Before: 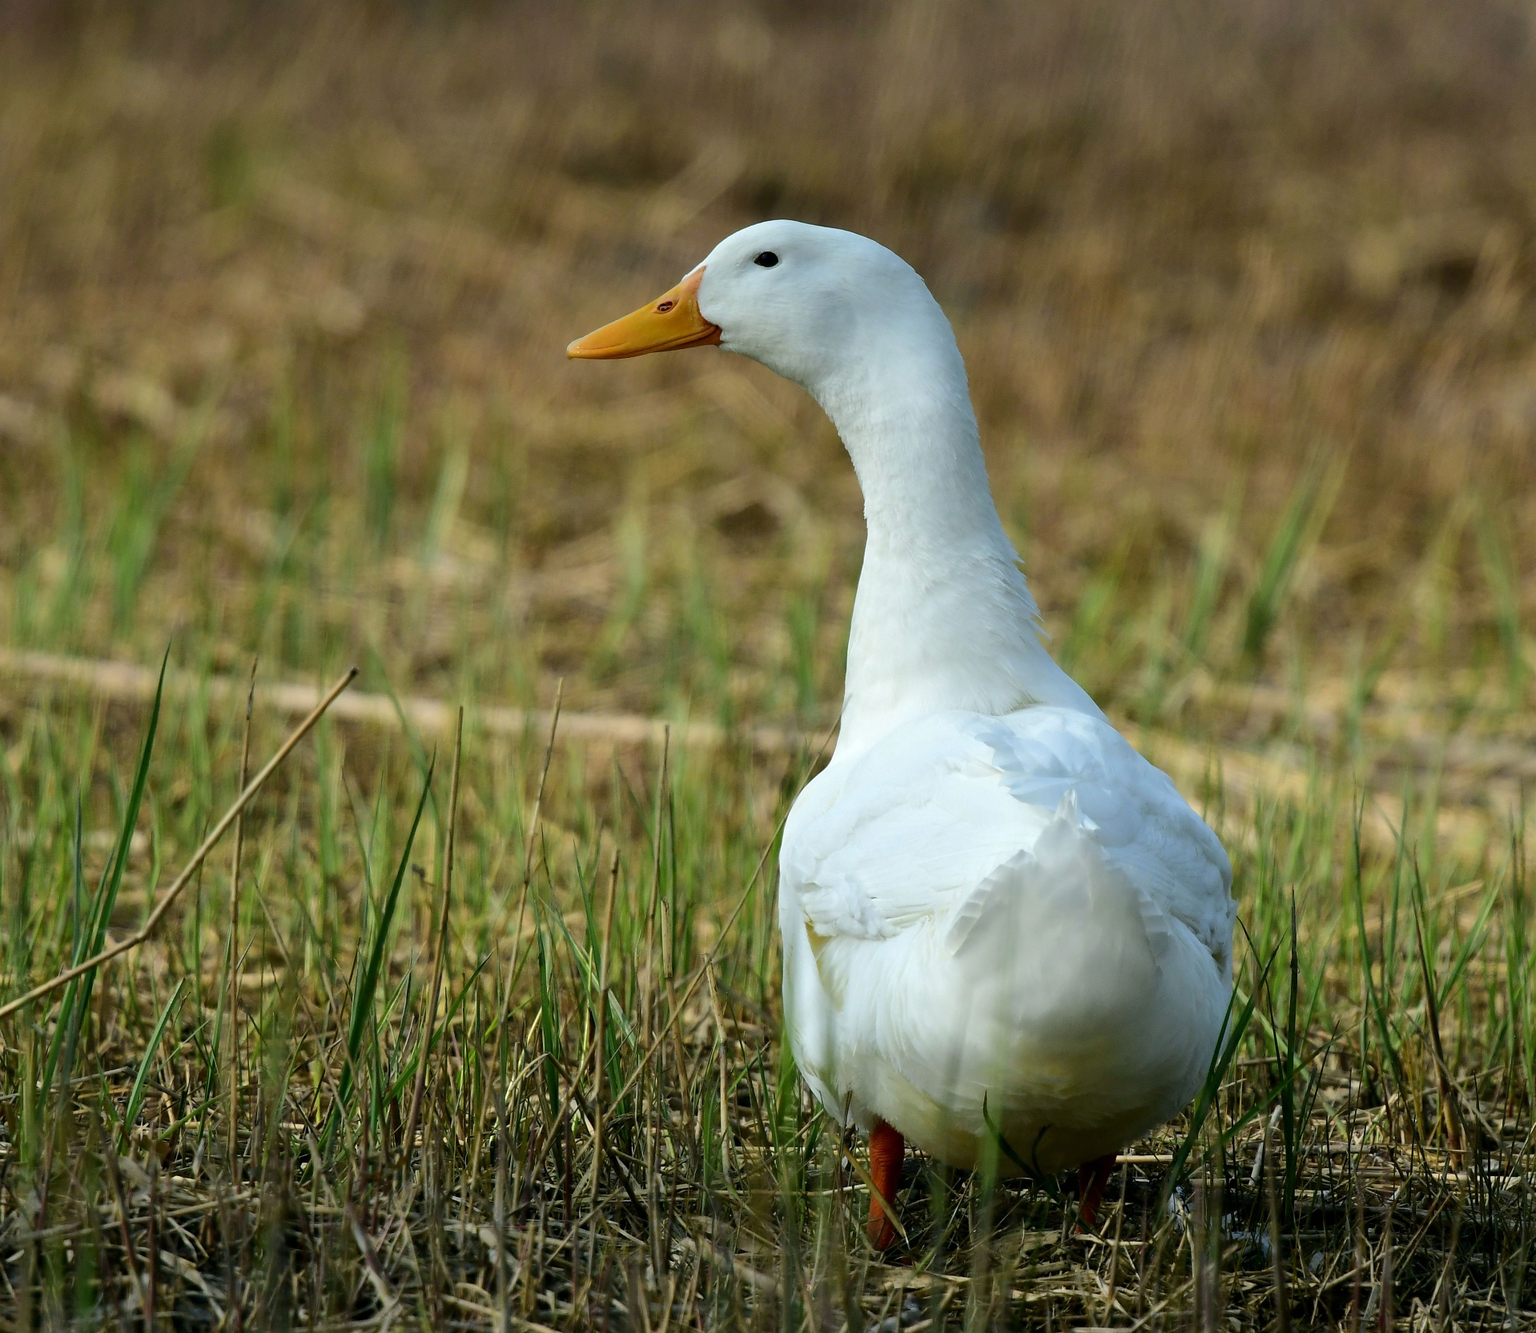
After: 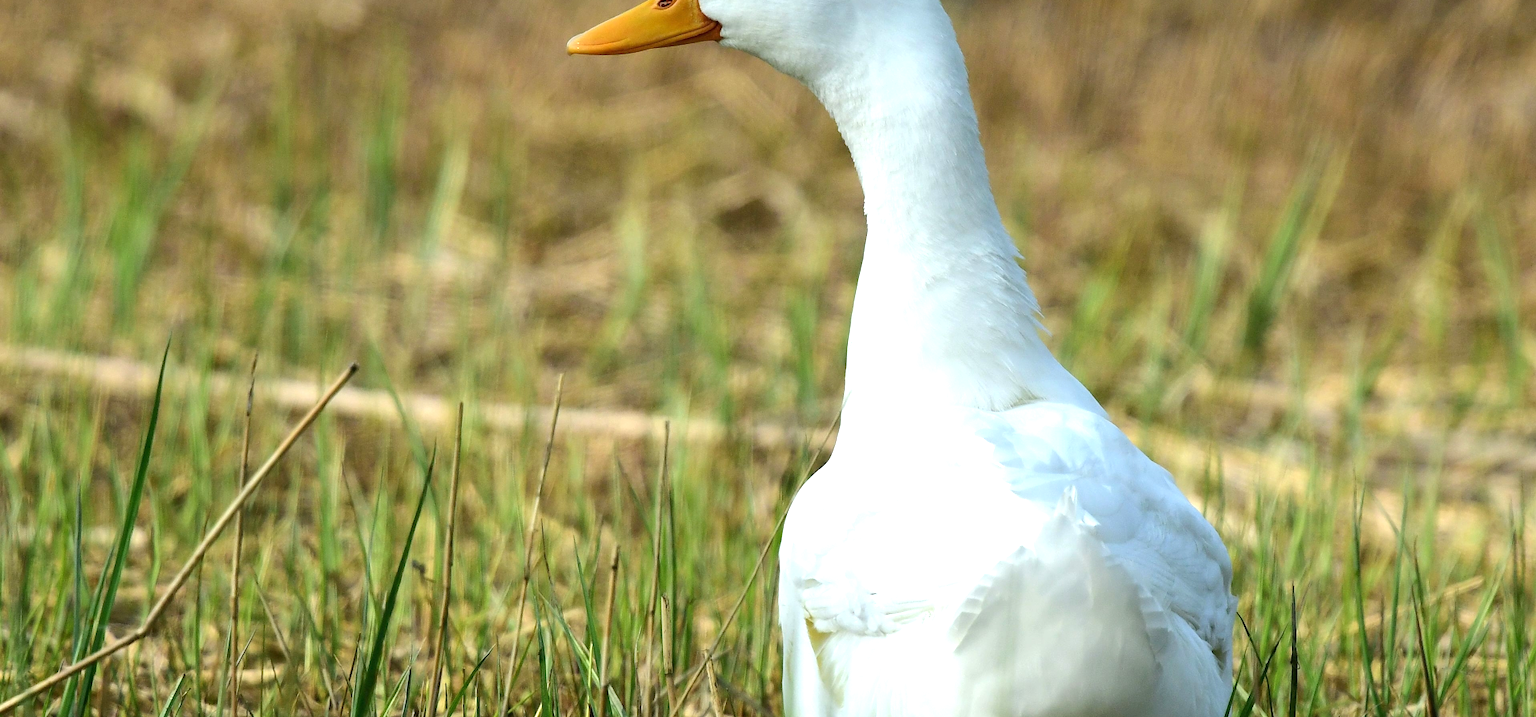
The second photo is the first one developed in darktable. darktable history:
exposure: black level correction 0, exposure 0.698 EV, compensate highlight preservation false
crop and rotate: top 22.849%, bottom 23.321%
